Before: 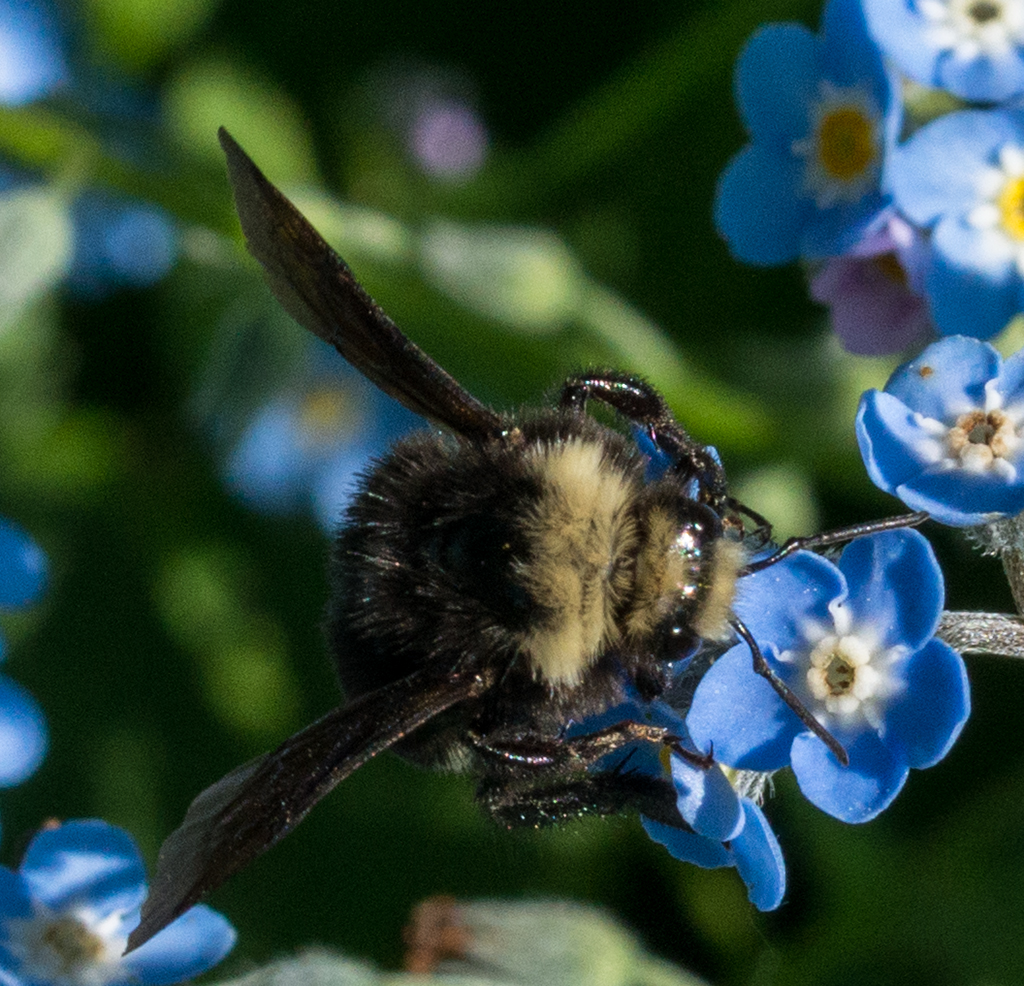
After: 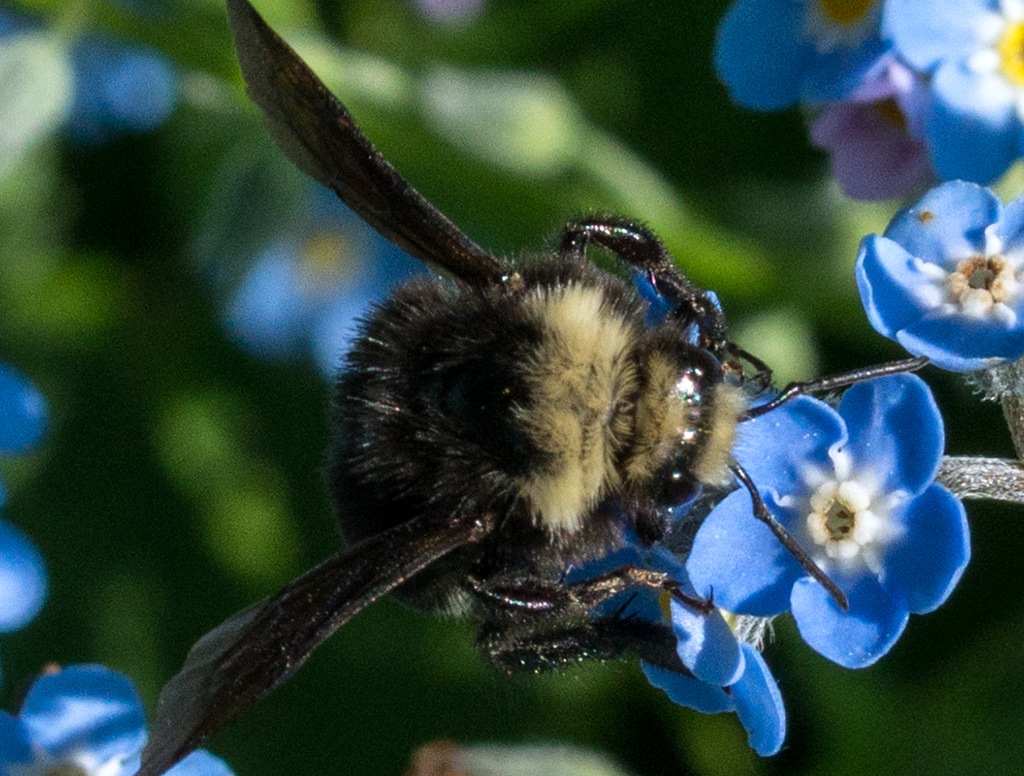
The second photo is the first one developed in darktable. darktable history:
white balance: red 0.98, blue 1.034
exposure: exposure 0.15 EV, compensate highlight preservation false
crop and rotate: top 15.774%, bottom 5.506%
